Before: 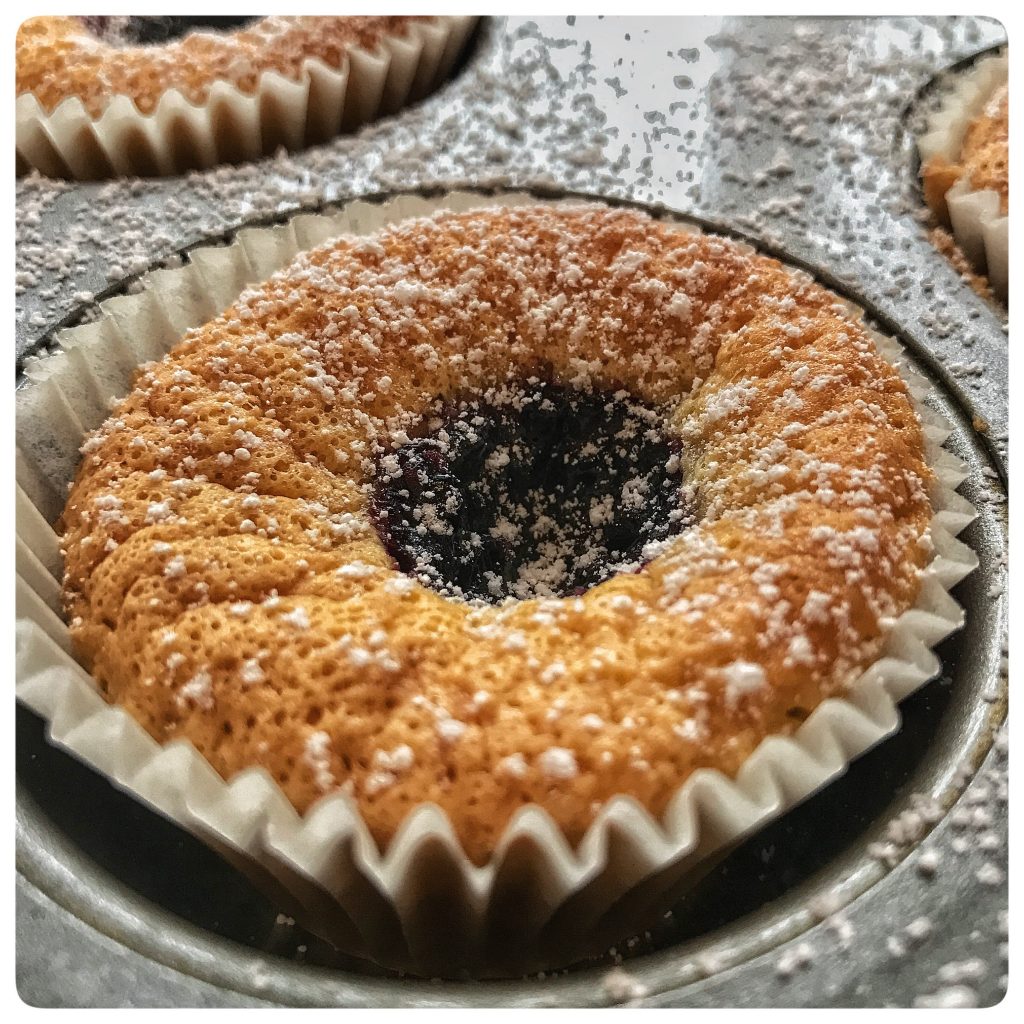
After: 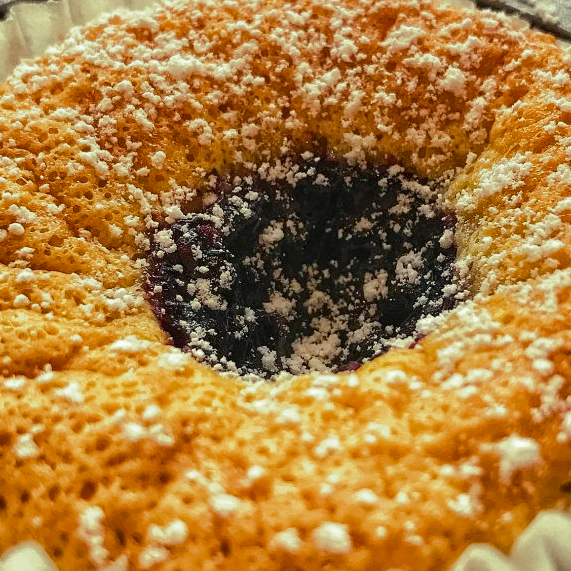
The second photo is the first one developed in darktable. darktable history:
crop and rotate: left 22.13%, top 22.054%, right 22.026%, bottom 22.102%
split-toning: shadows › hue 290.82°, shadows › saturation 0.34, highlights › saturation 0.38, balance 0, compress 50%
color balance rgb: perceptual saturation grading › global saturation 25%, perceptual brilliance grading › mid-tones 10%, perceptual brilliance grading › shadows 15%, global vibrance 20%
